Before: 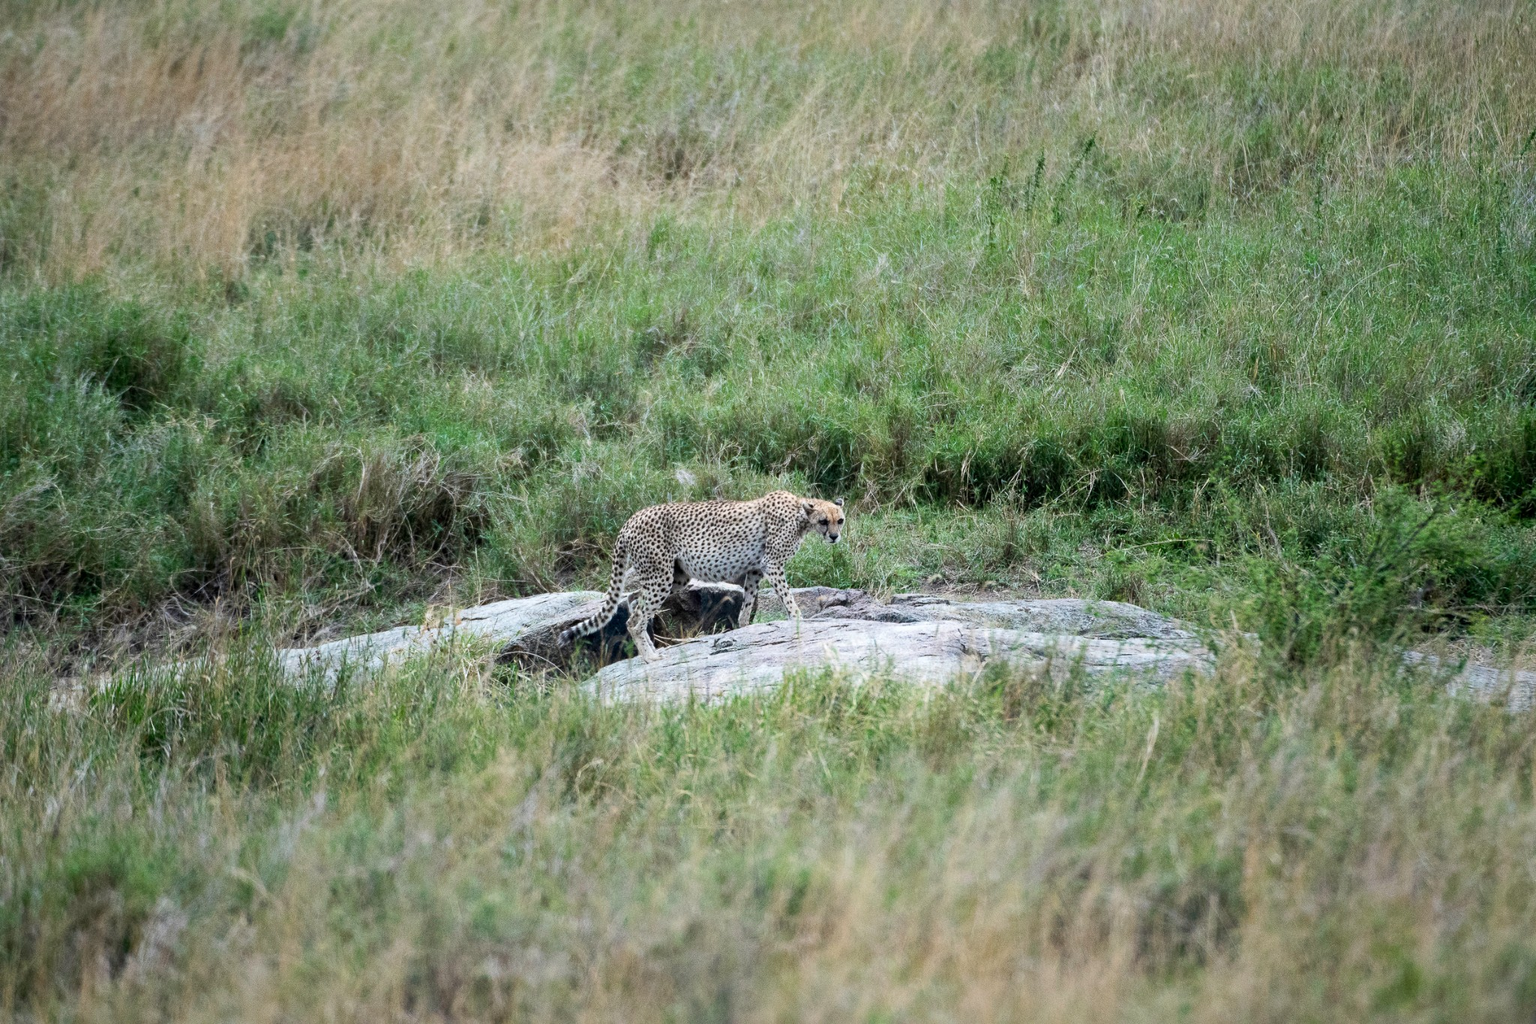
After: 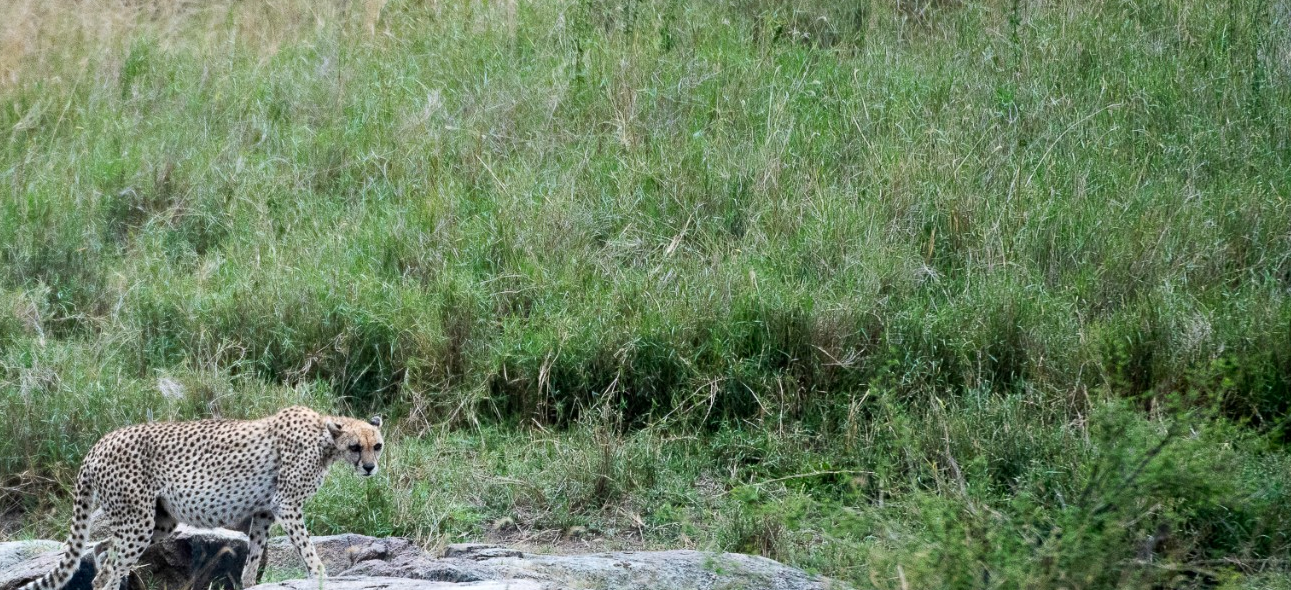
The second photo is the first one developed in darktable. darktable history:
crop: left 36.287%, top 18.231%, right 0.672%, bottom 38.515%
